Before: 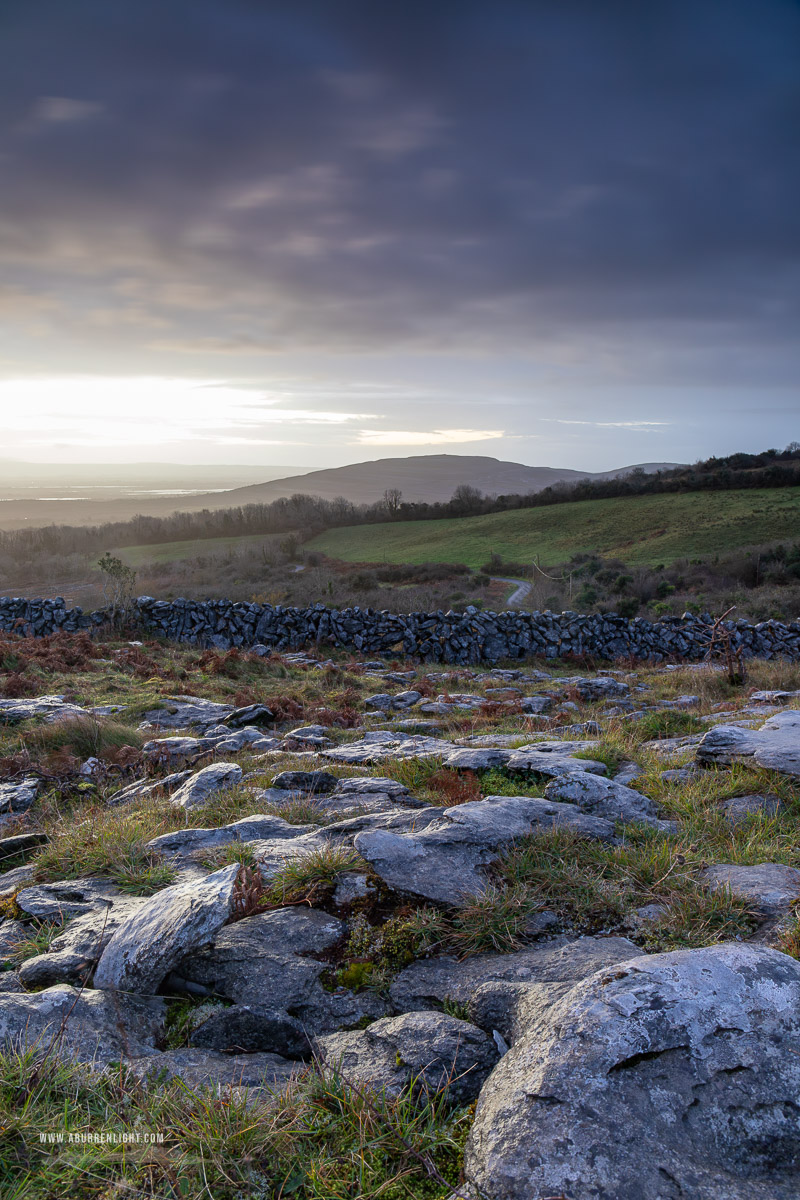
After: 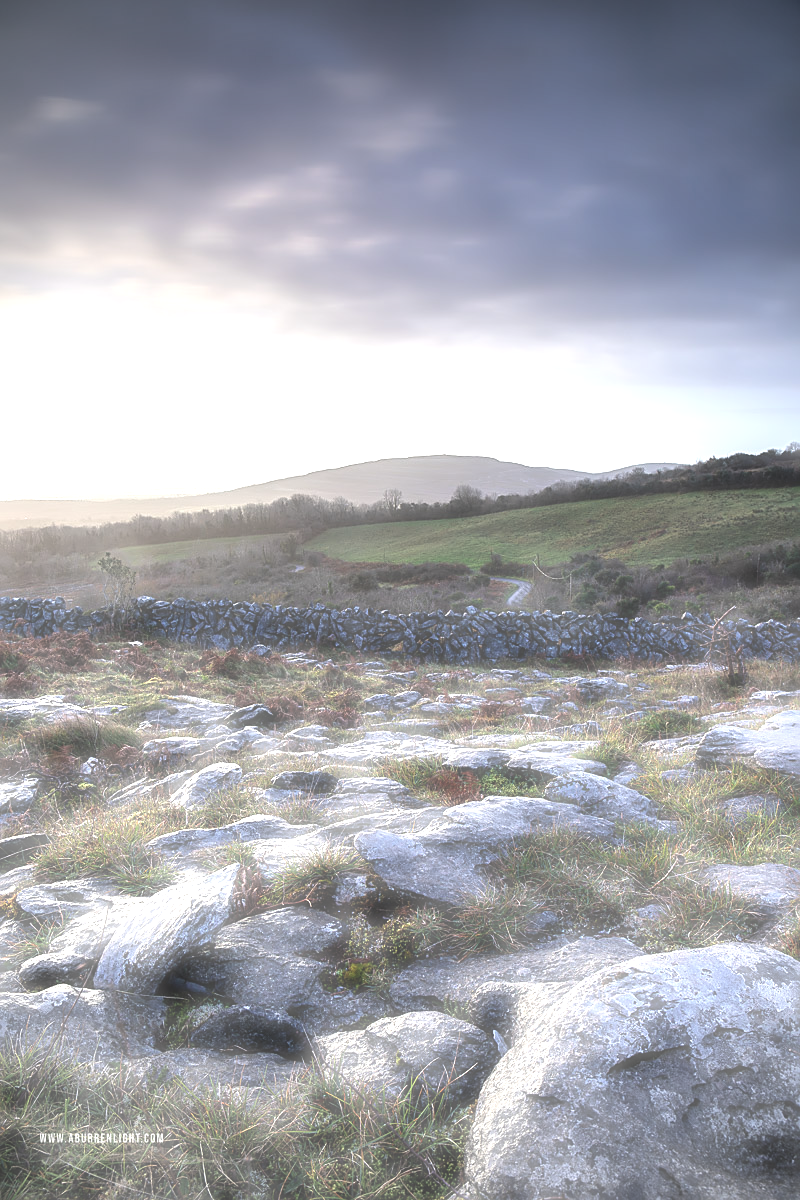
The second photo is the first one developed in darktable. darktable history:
vignetting: width/height ratio 1.1
haze removal: strength -0.889, distance 0.229, adaptive false
exposure: exposure 0.947 EV, compensate highlight preservation false
sharpen: on, module defaults
